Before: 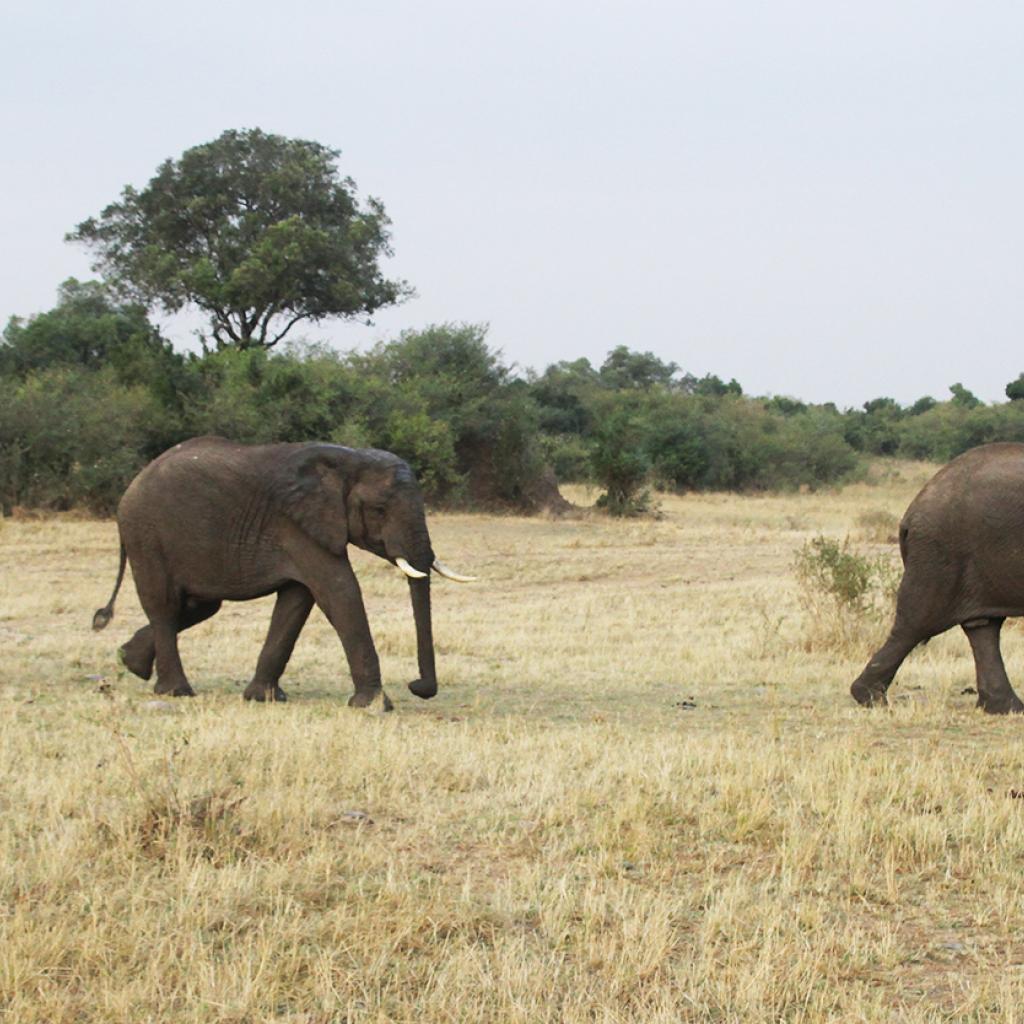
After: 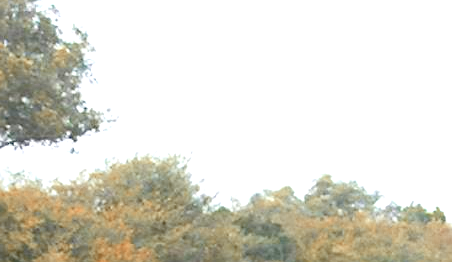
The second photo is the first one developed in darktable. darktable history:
local contrast: highlights 69%, shadows 69%, detail 82%, midtone range 0.323
sharpen: on, module defaults
exposure: exposure 0.759 EV, compensate exposure bias true, compensate highlight preservation false
crop: left 28.971%, top 16.88%, right 26.793%, bottom 57.519%
color zones: curves: ch0 [(0.006, 0.385) (0.143, 0.563) (0.243, 0.321) (0.352, 0.464) (0.516, 0.456) (0.625, 0.5) (0.75, 0.5) (0.875, 0.5)]; ch1 [(0, 0.5) (0.134, 0.504) (0.246, 0.463) (0.421, 0.515) (0.5, 0.56) (0.625, 0.5) (0.75, 0.5) (0.875, 0.5)]; ch2 [(0, 0.5) (0.131, 0.426) (0.307, 0.289) (0.38, 0.188) (0.513, 0.216) (0.625, 0.548) (0.75, 0.468) (0.838, 0.396) (0.971, 0.311)]
levels: levels [0, 0.397, 0.955]
tone equalizer: -8 EV -0.405 EV, -7 EV -0.377 EV, -6 EV -0.325 EV, -5 EV -0.249 EV, -3 EV 0.246 EV, -2 EV 0.346 EV, -1 EV 0.406 EV, +0 EV 0.406 EV, edges refinement/feathering 500, mask exposure compensation -1.57 EV, preserve details no
